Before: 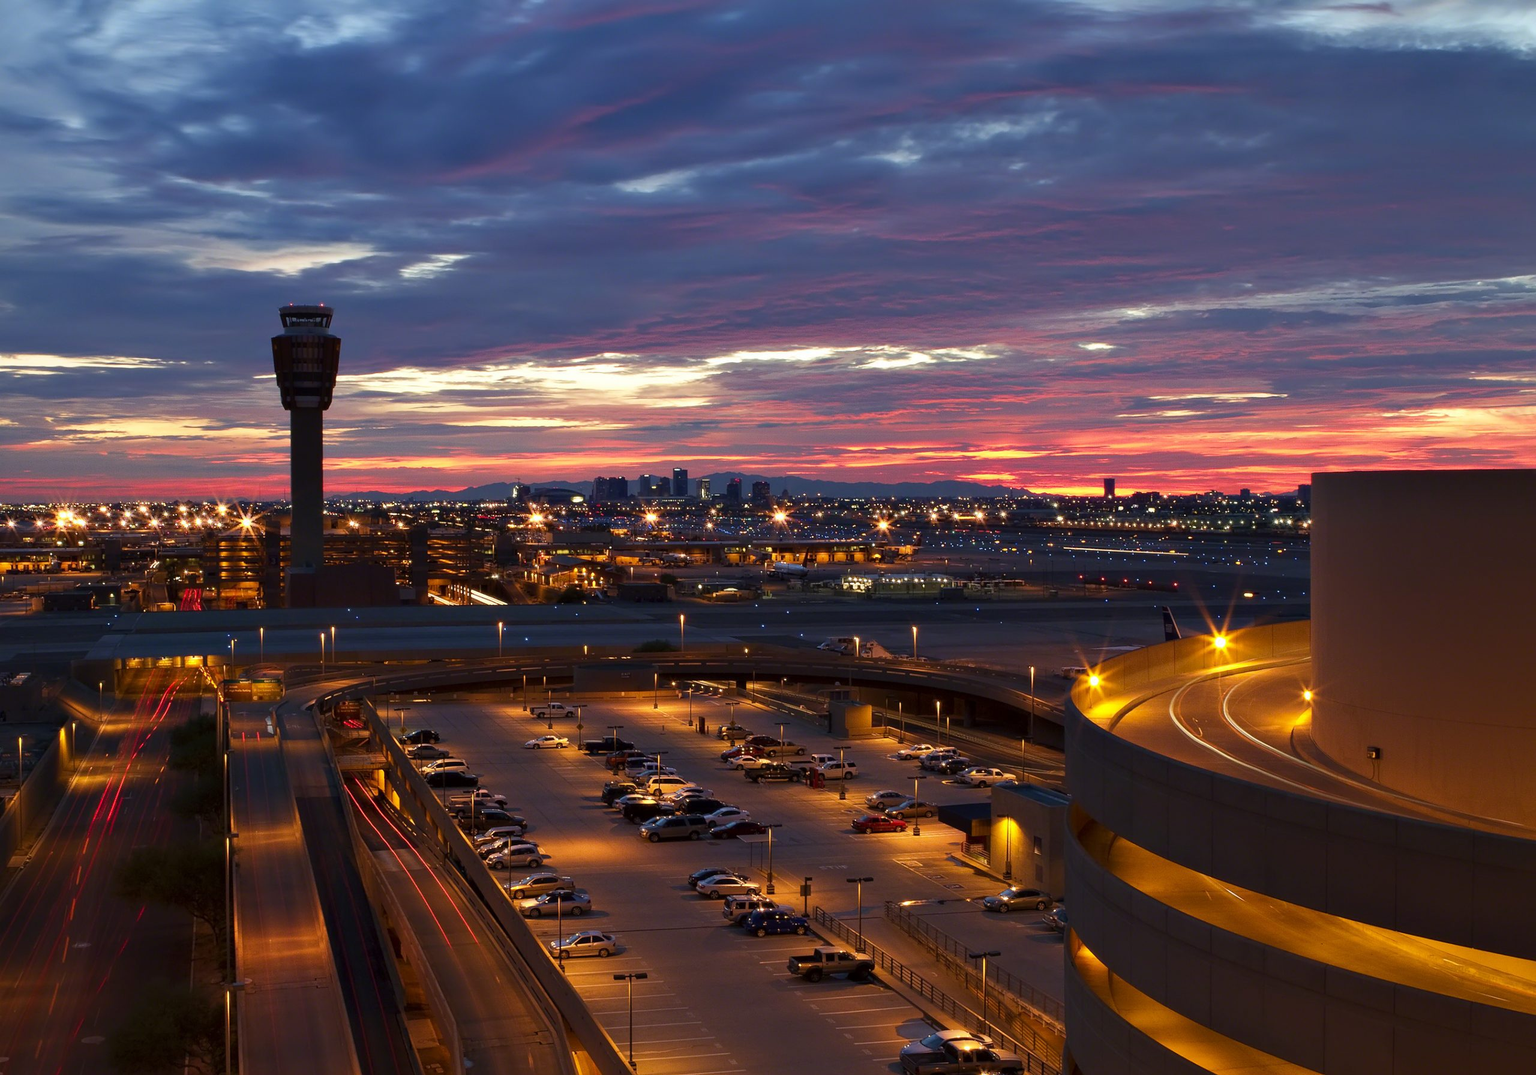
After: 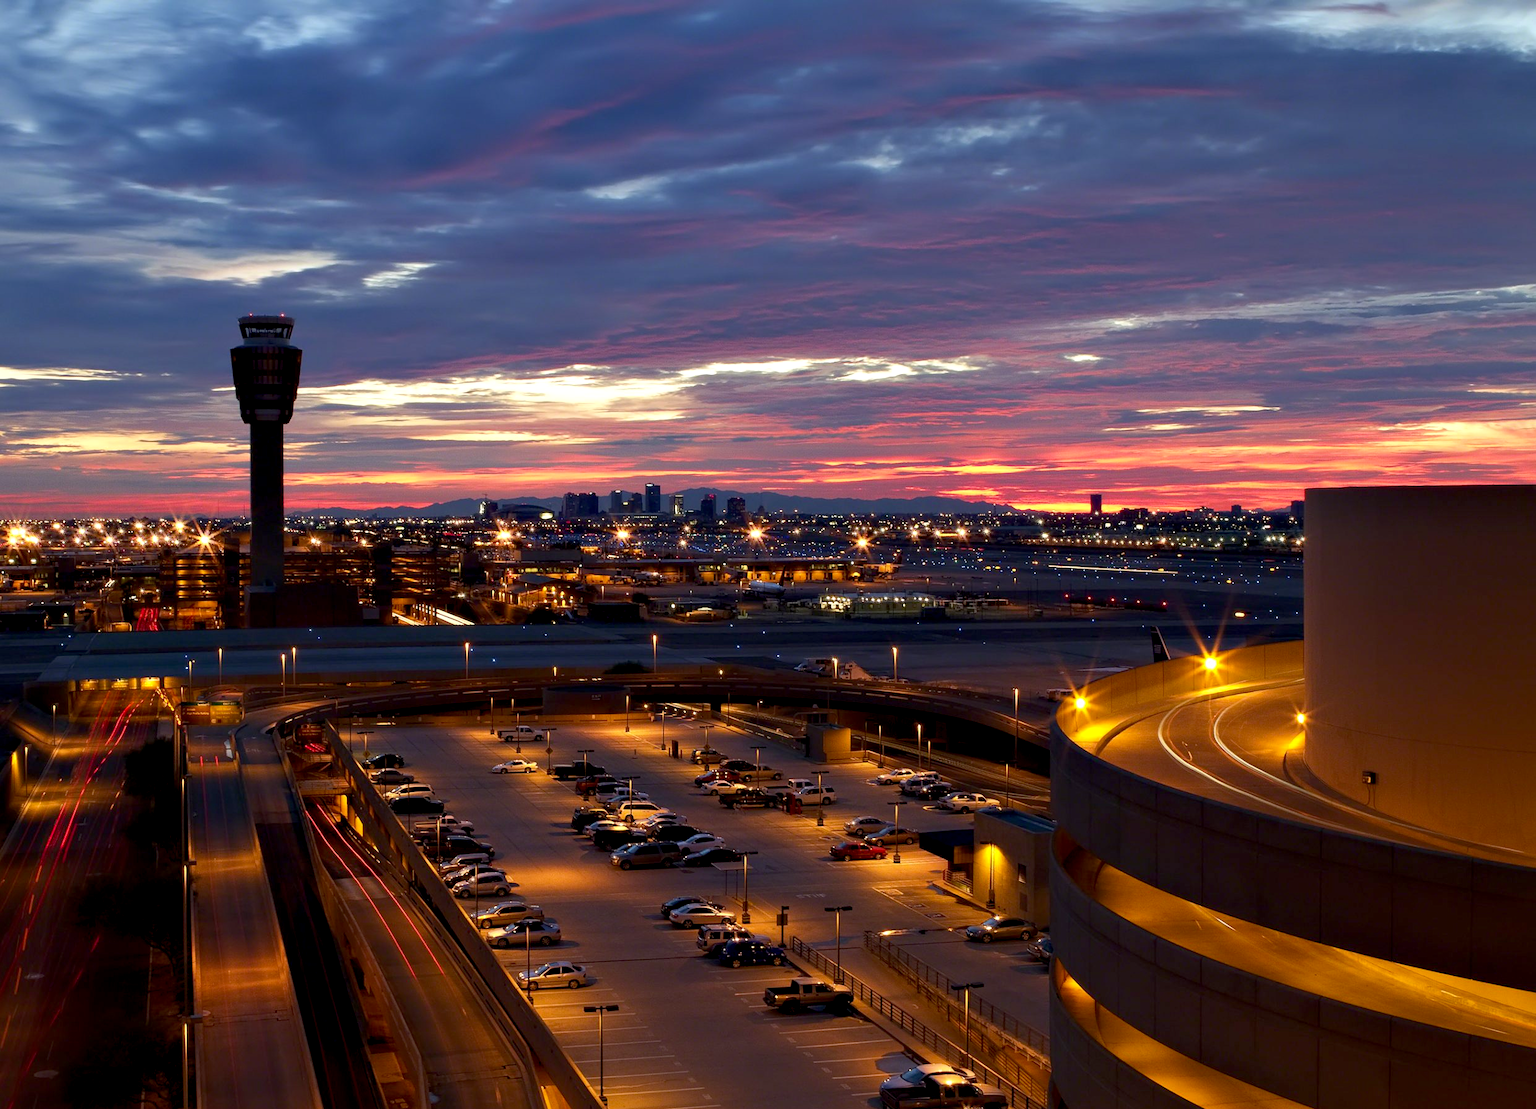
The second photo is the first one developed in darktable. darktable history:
exposure: black level correction 0.007, exposure 0.155 EV, compensate highlight preservation false
crop and rotate: left 3.18%
